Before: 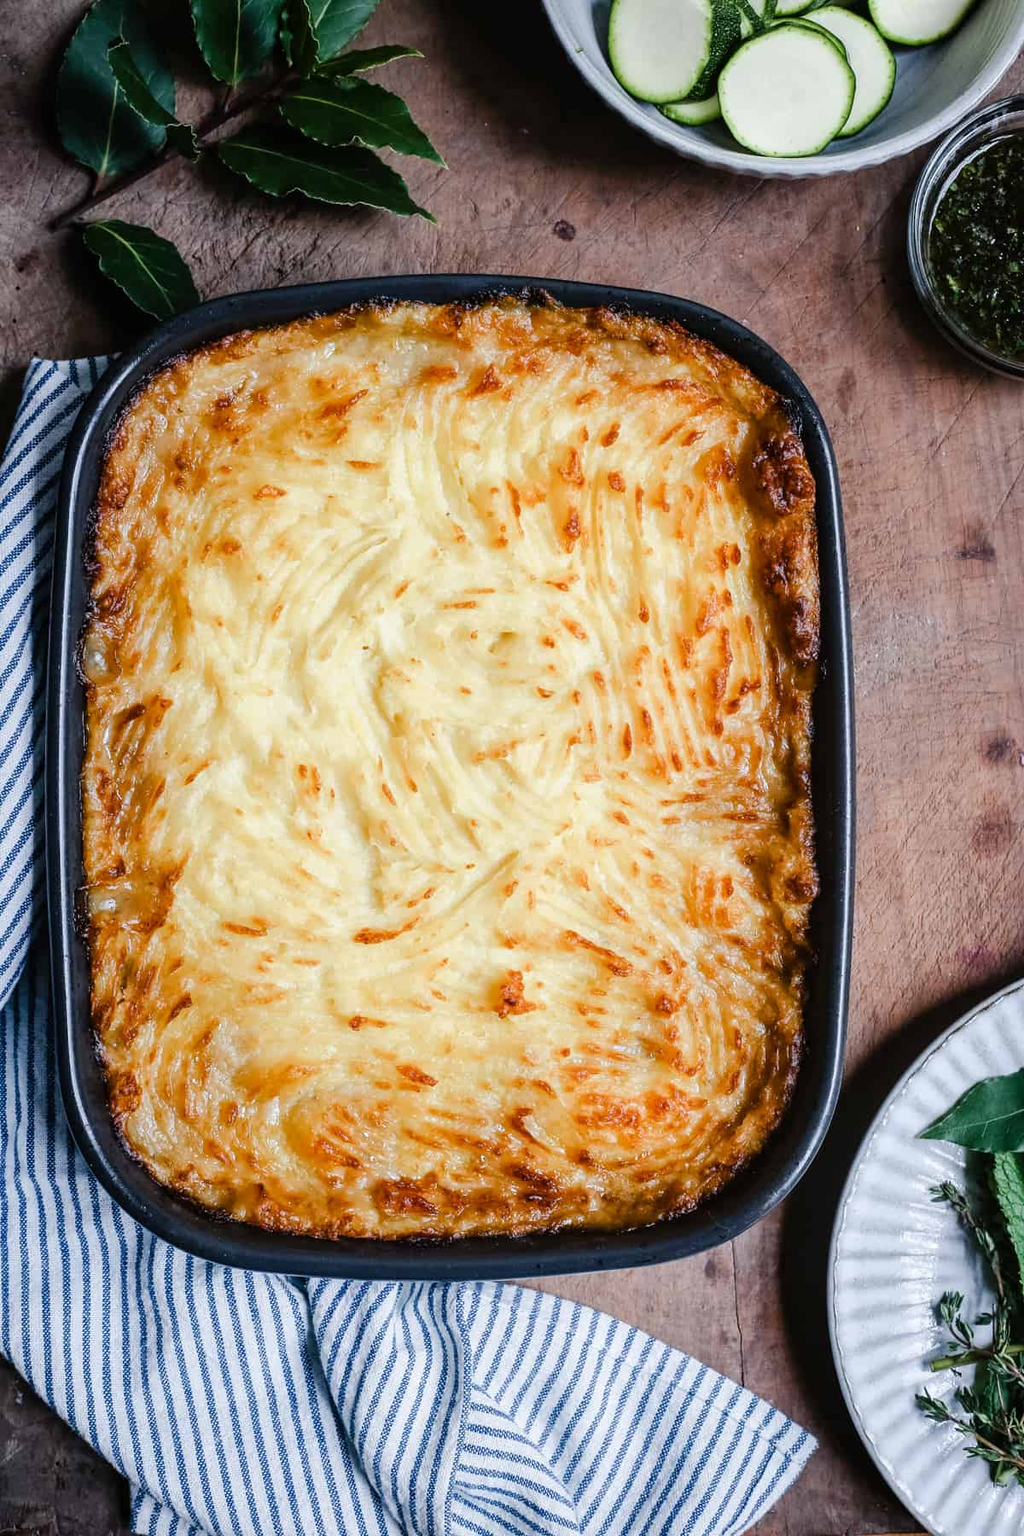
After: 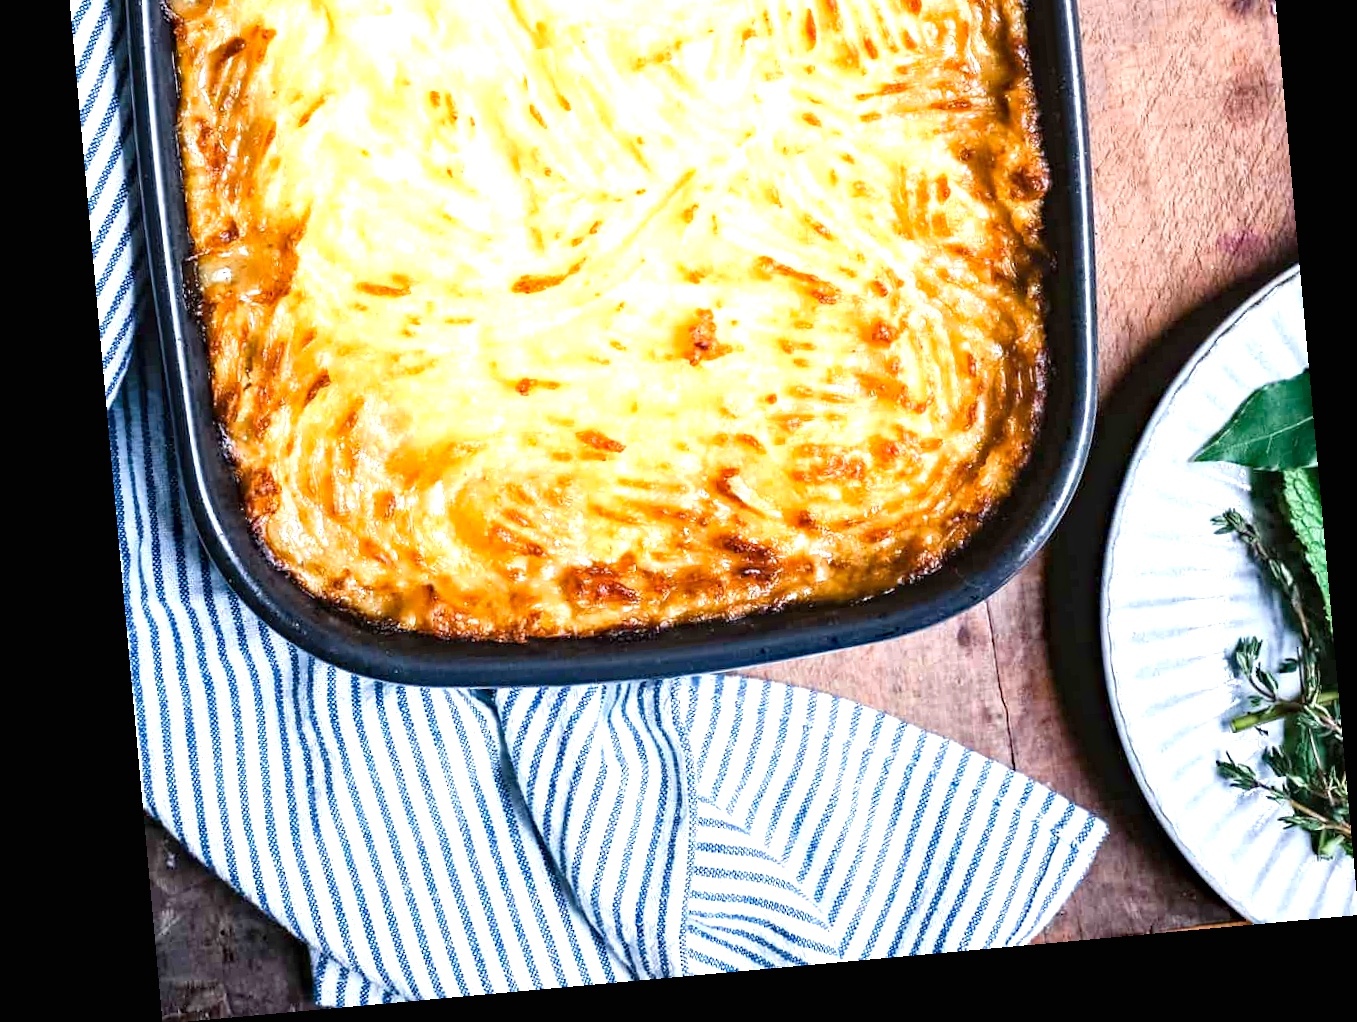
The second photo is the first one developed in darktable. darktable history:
tone equalizer: on, module defaults
haze removal: strength 0.29, distance 0.25, compatibility mode true, adaptive false
exposure: black level correction 0, exposure 1.1 EV, compensate exposure bias true, compensate highlight preservation false
crop and rotate: top 46.237%
rotate and perspective: rotation -5.2°, automatic cropping off
